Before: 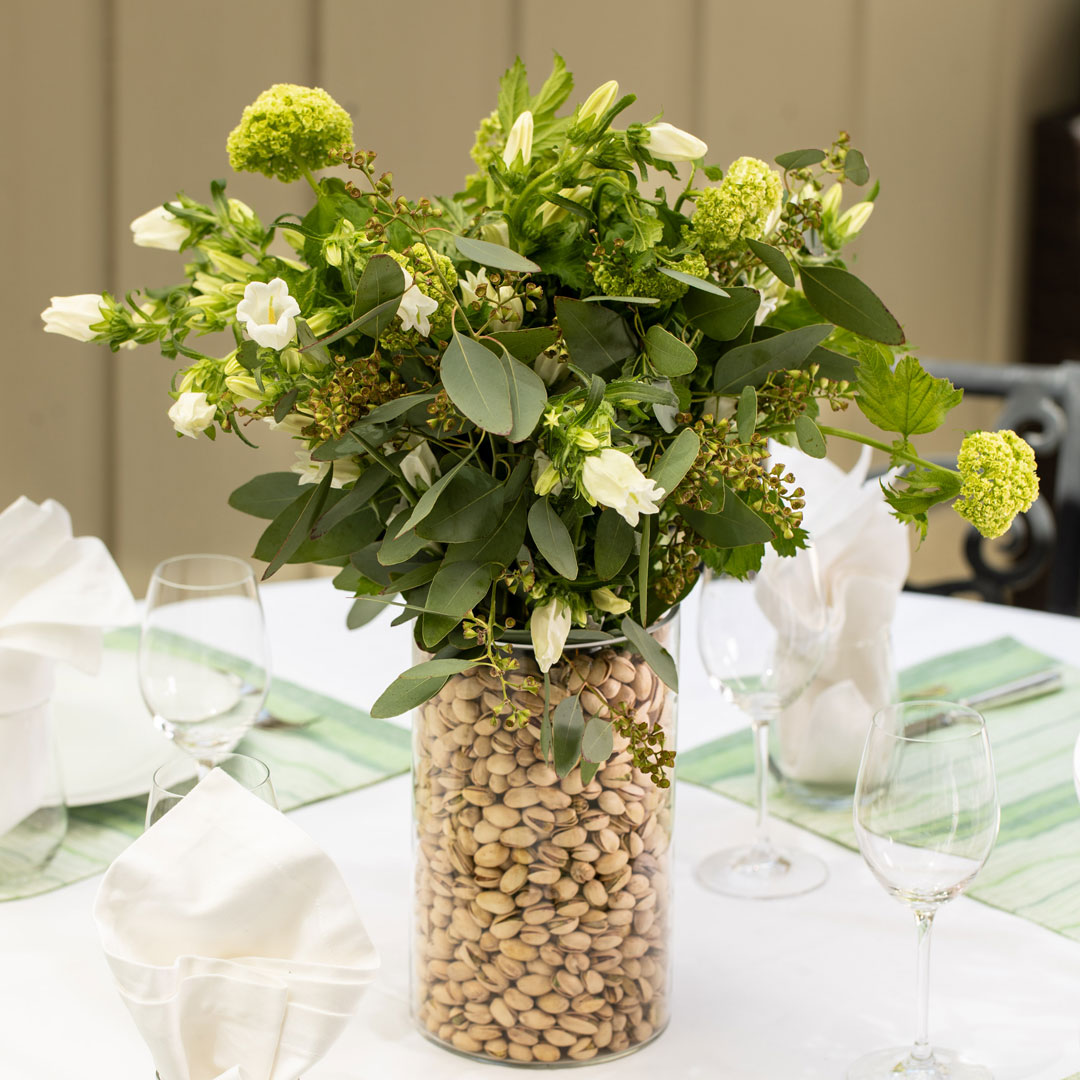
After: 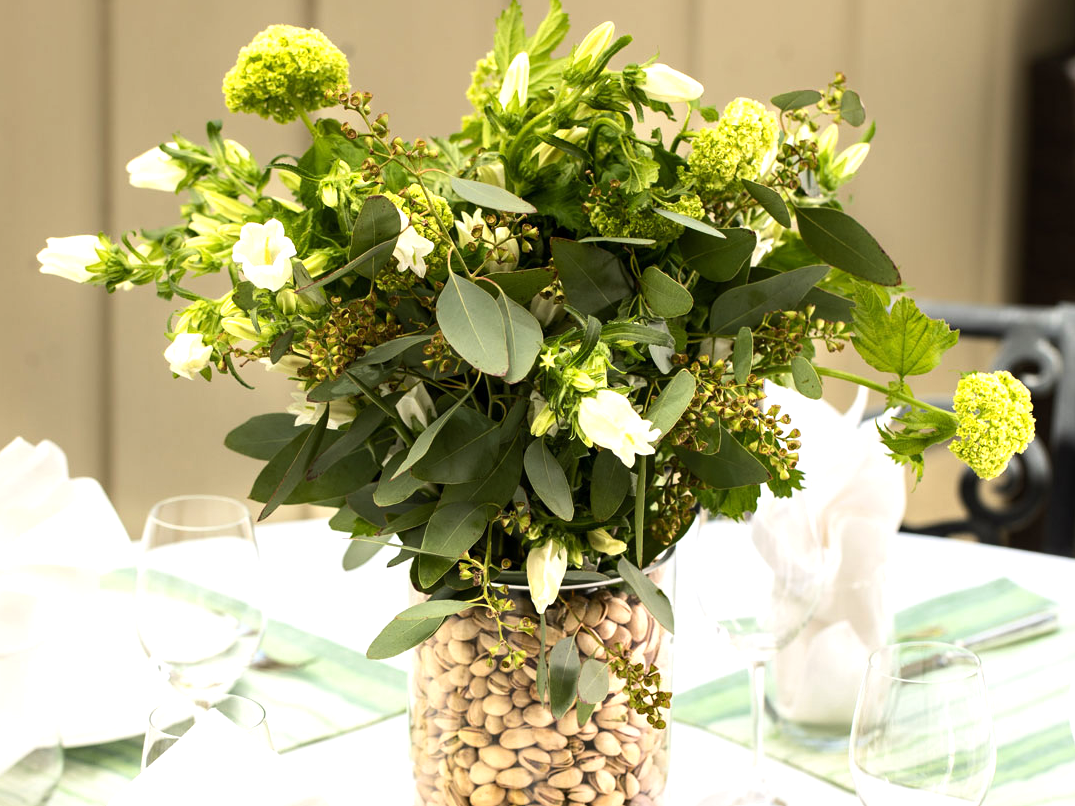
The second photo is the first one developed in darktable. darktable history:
crop: left 0.387%, top 5.469%, bottom 19.809%
tone equalizer: -8 EV 0.001 EV, -7 EV -0.002 EV, -6 EV 0.002 EV, -5 EV -0.03 EV, -4 EV -0.116 EV, -3 EV -0.169 EV, -2 EV 0.24 EV, -1 EV 0.702 EV, +0 EV 0.493 EV
